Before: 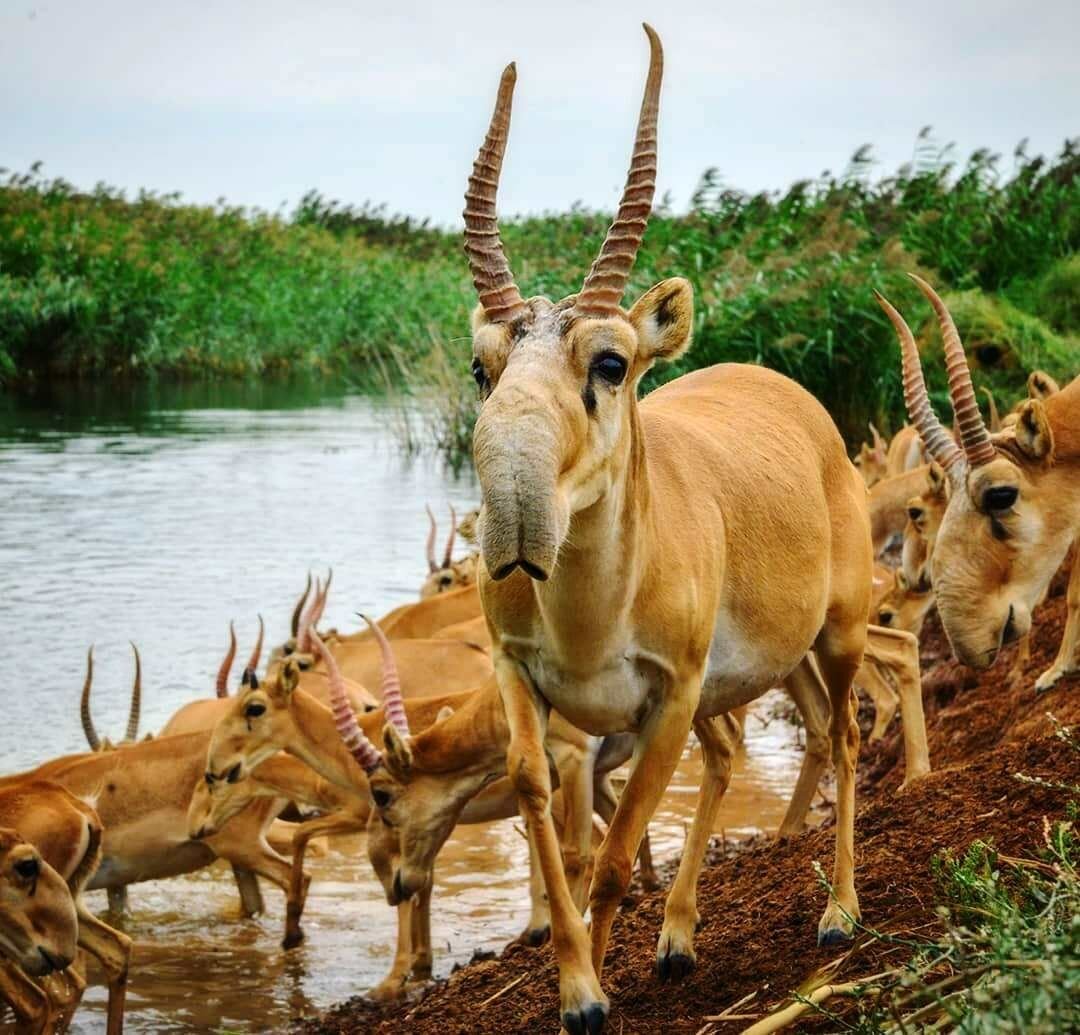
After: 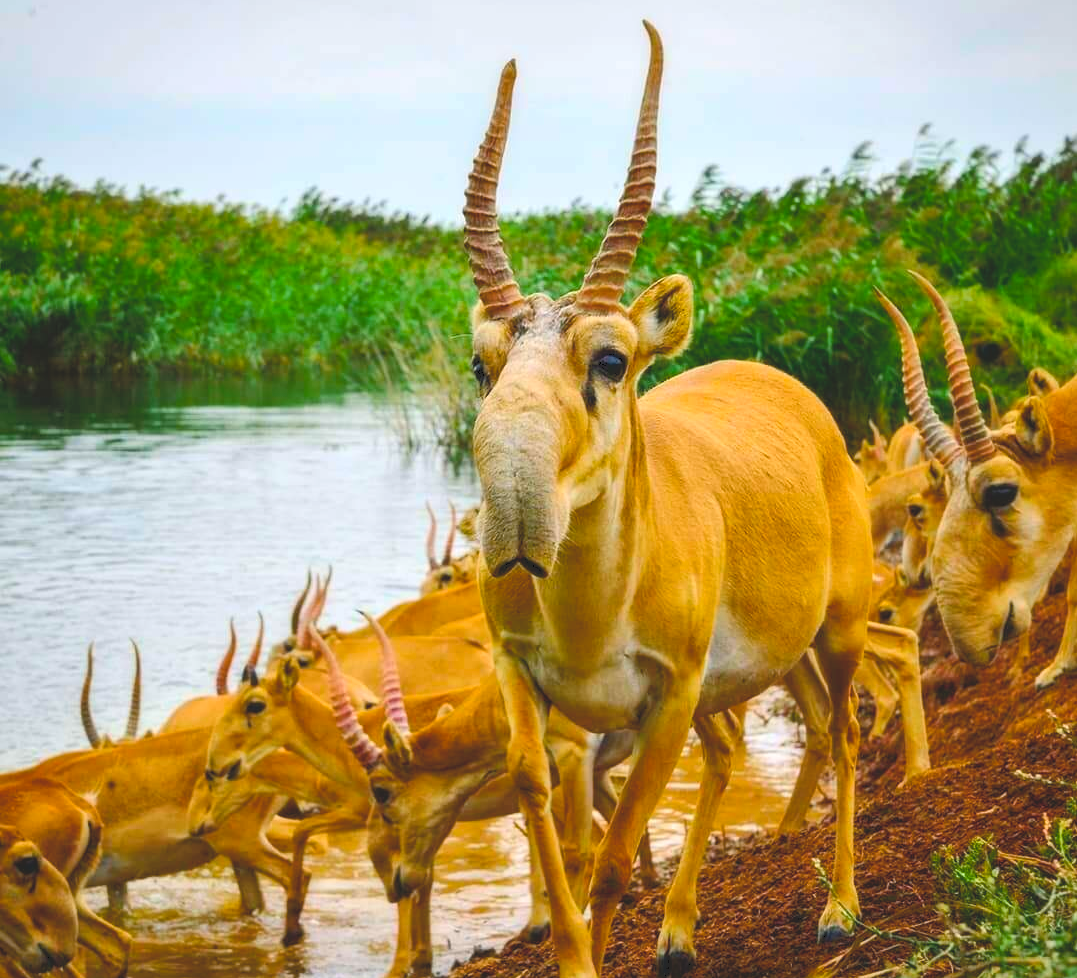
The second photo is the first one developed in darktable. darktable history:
crop: top 0.344%, right 0.26%, bottom 5.089%
tone curve: curves: ch0 [(0, 0) (0.003, 0.144) (0.011, 0.149) (0.025, 0.159) (0.044, 0.183) (0.069, 0.207) (0.1, 0.236) (0.136, 0.269) (0.177, 0.303) (0.224, 0.339) (0.277, 0.38) (0.335, 0.428) (0.399, 0.478) (0.468, 0.539) (0.543, 0.604) (0.623, 0.679) (0.709, 0.755) (0.801, 0.836) (0.898, 0.918) (1, 1)], color space Lab, independent channels
color balance rgb: highlights gain › chroma 0.272%, highlights gain › hue 331.67°, perceptual saturation grading › global saturation 25.049%, global vibrance 30.013%
